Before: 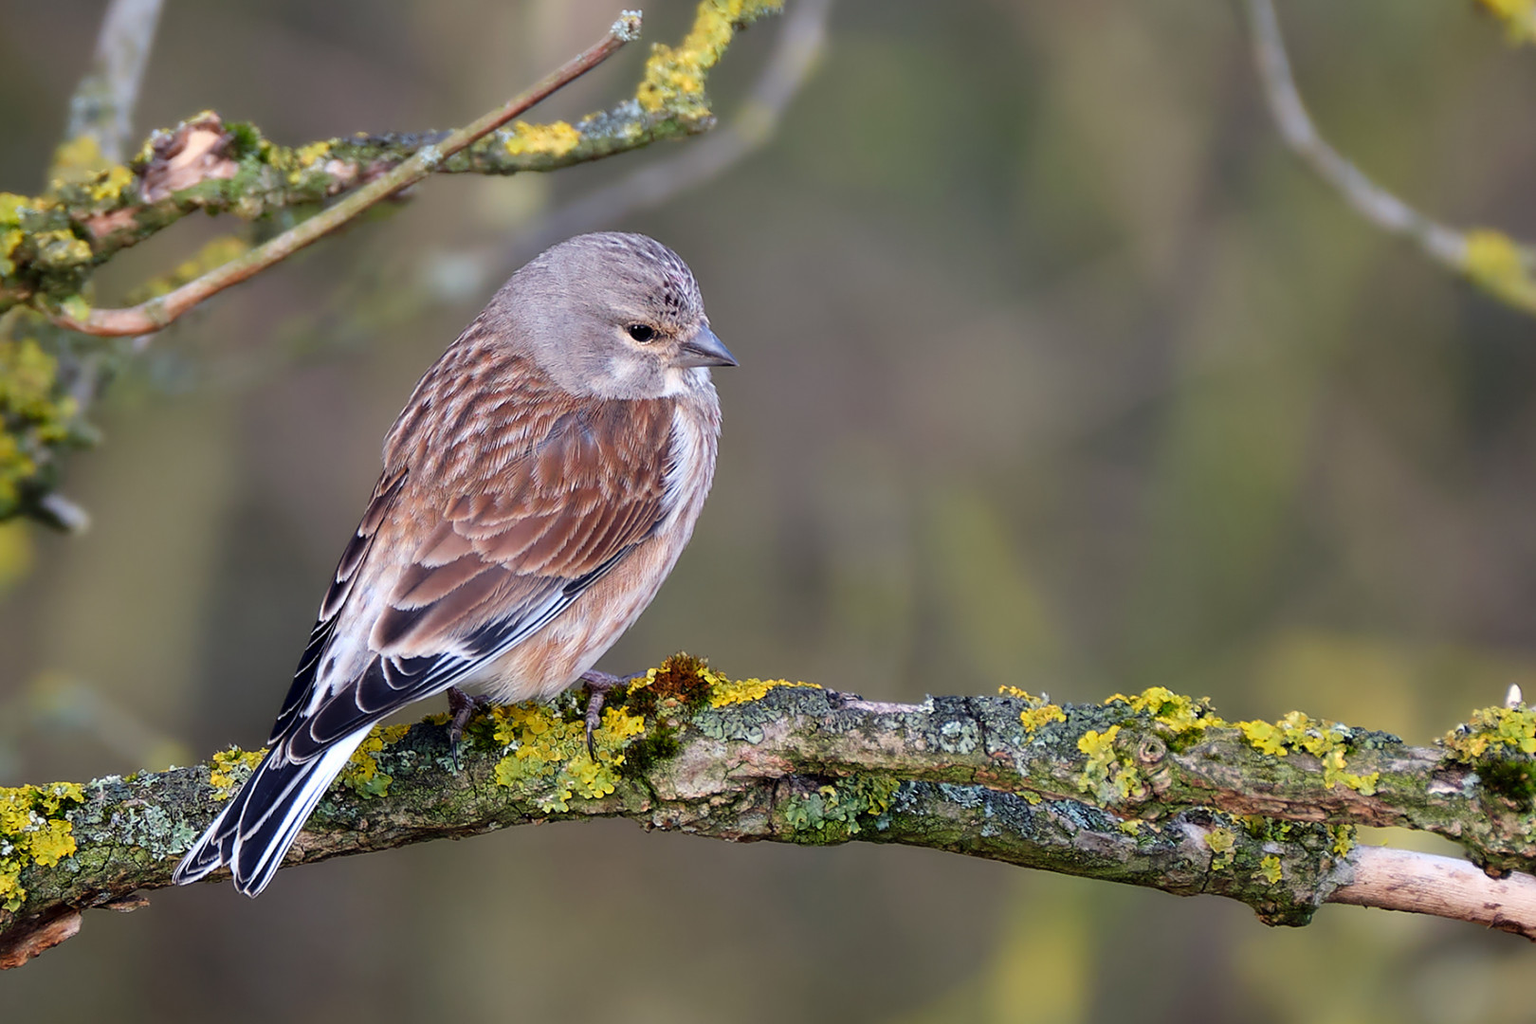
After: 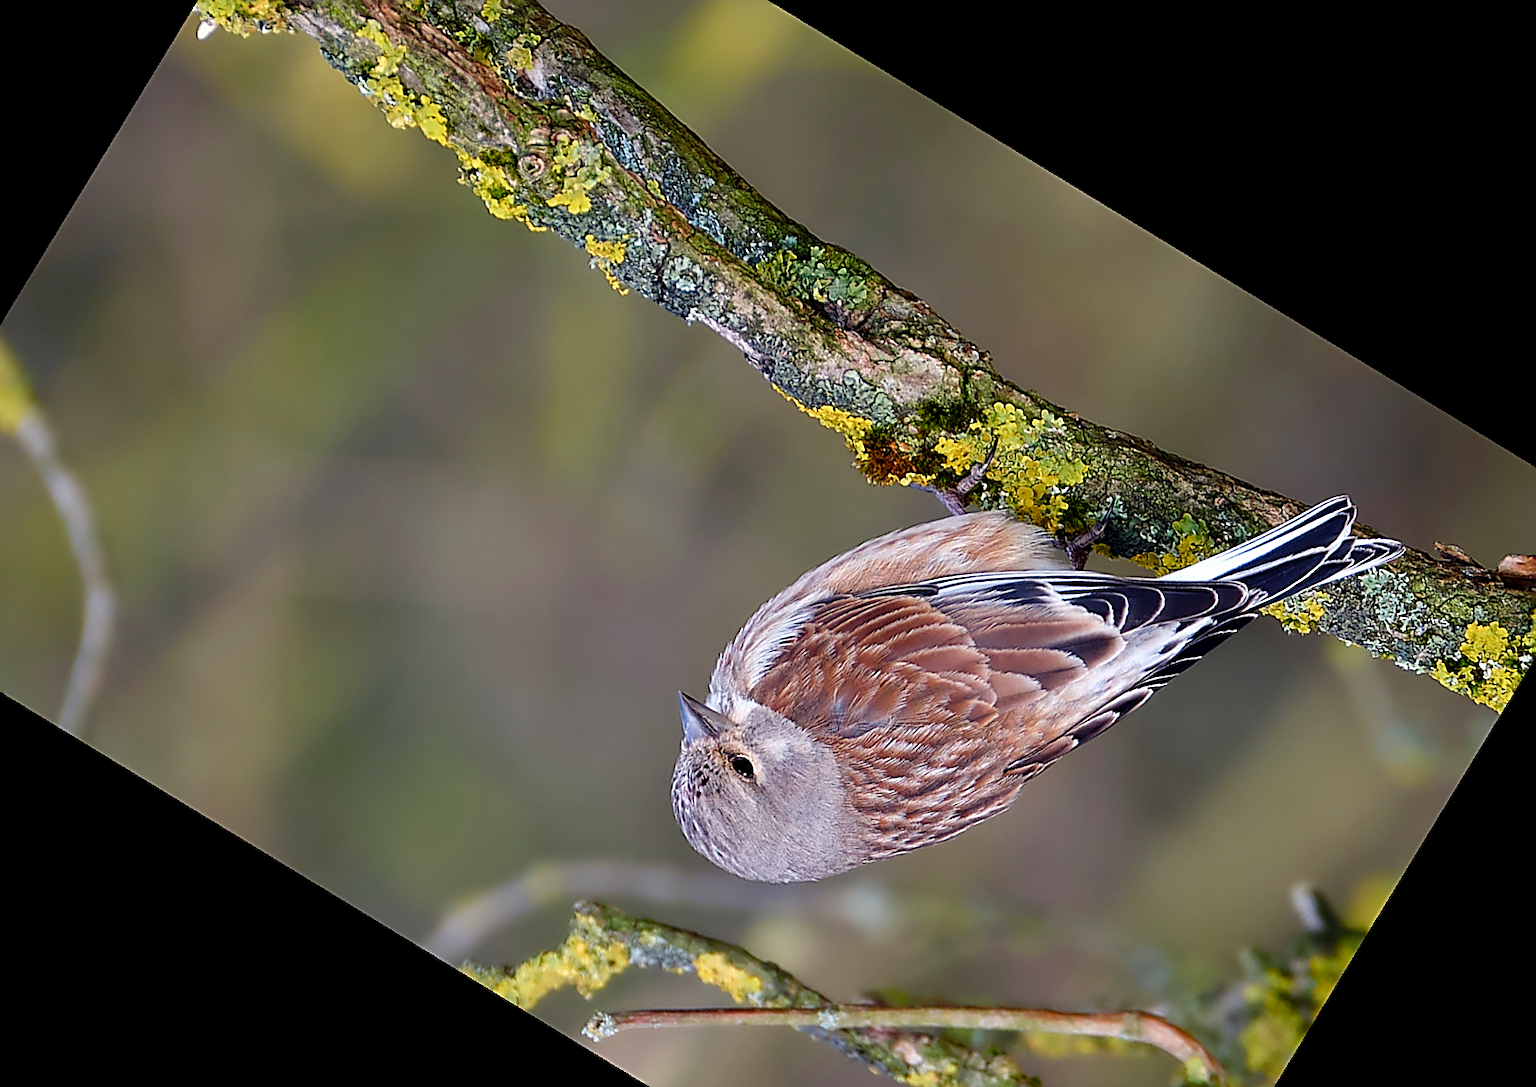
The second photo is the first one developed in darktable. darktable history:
crop and rotate: angle 148.68°, left 9.111%, top 15.603%, right 4.588%, bottom 17.041%
exposure: compensate highlight preservation false
sharpen: amount 0.901
color balance rgb: perceptual saturation grading › global saturation 20%, perceptual saturation grading › highlights -25%, perceptual saturation grading › shadows 25%
